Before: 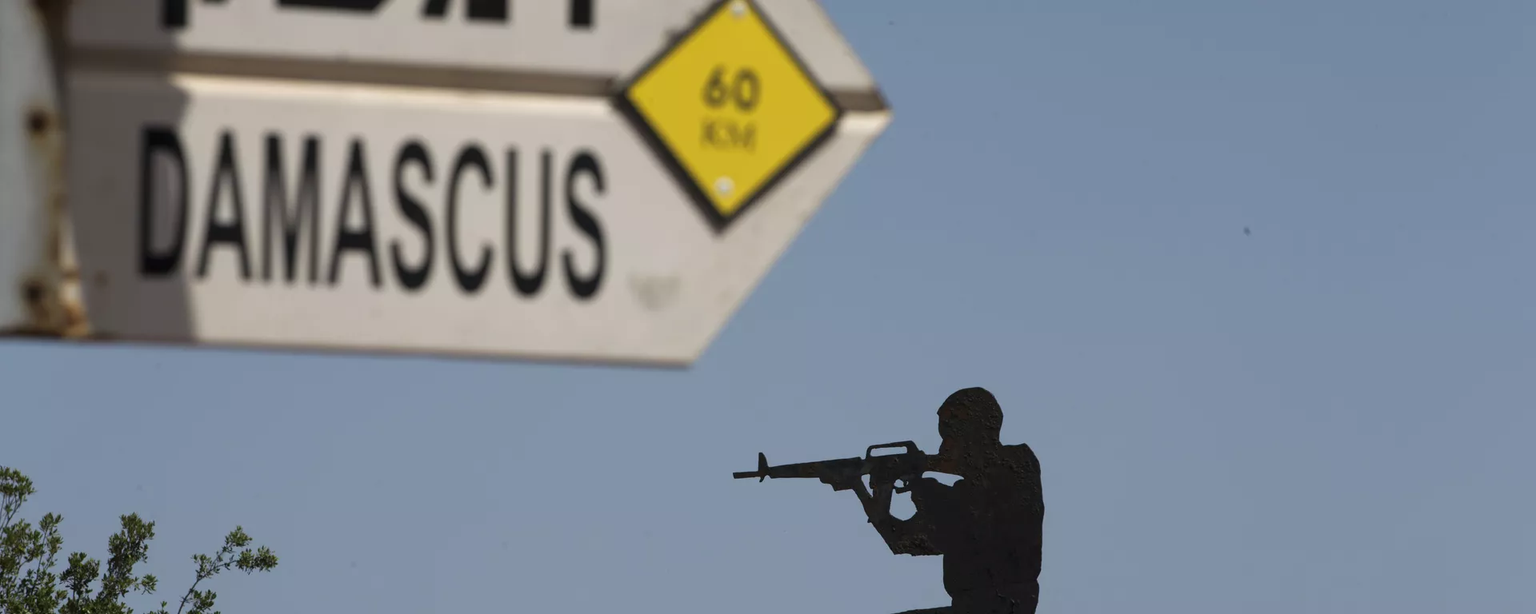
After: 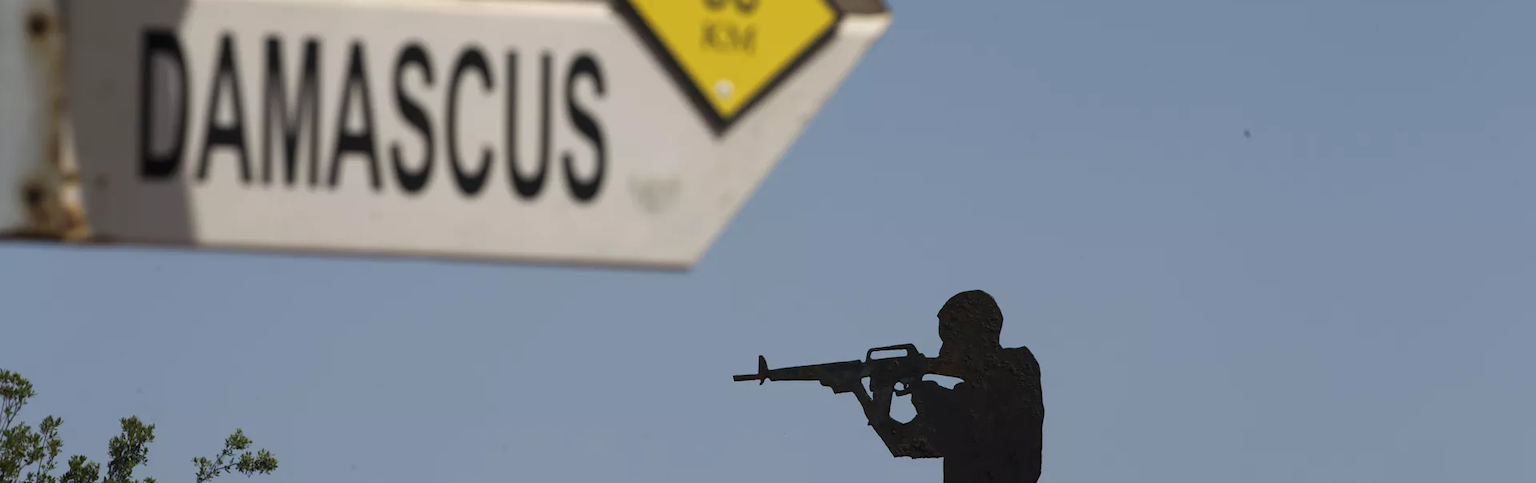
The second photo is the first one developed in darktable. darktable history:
crop and rotate: top 15.899%, bottom 5.421%
